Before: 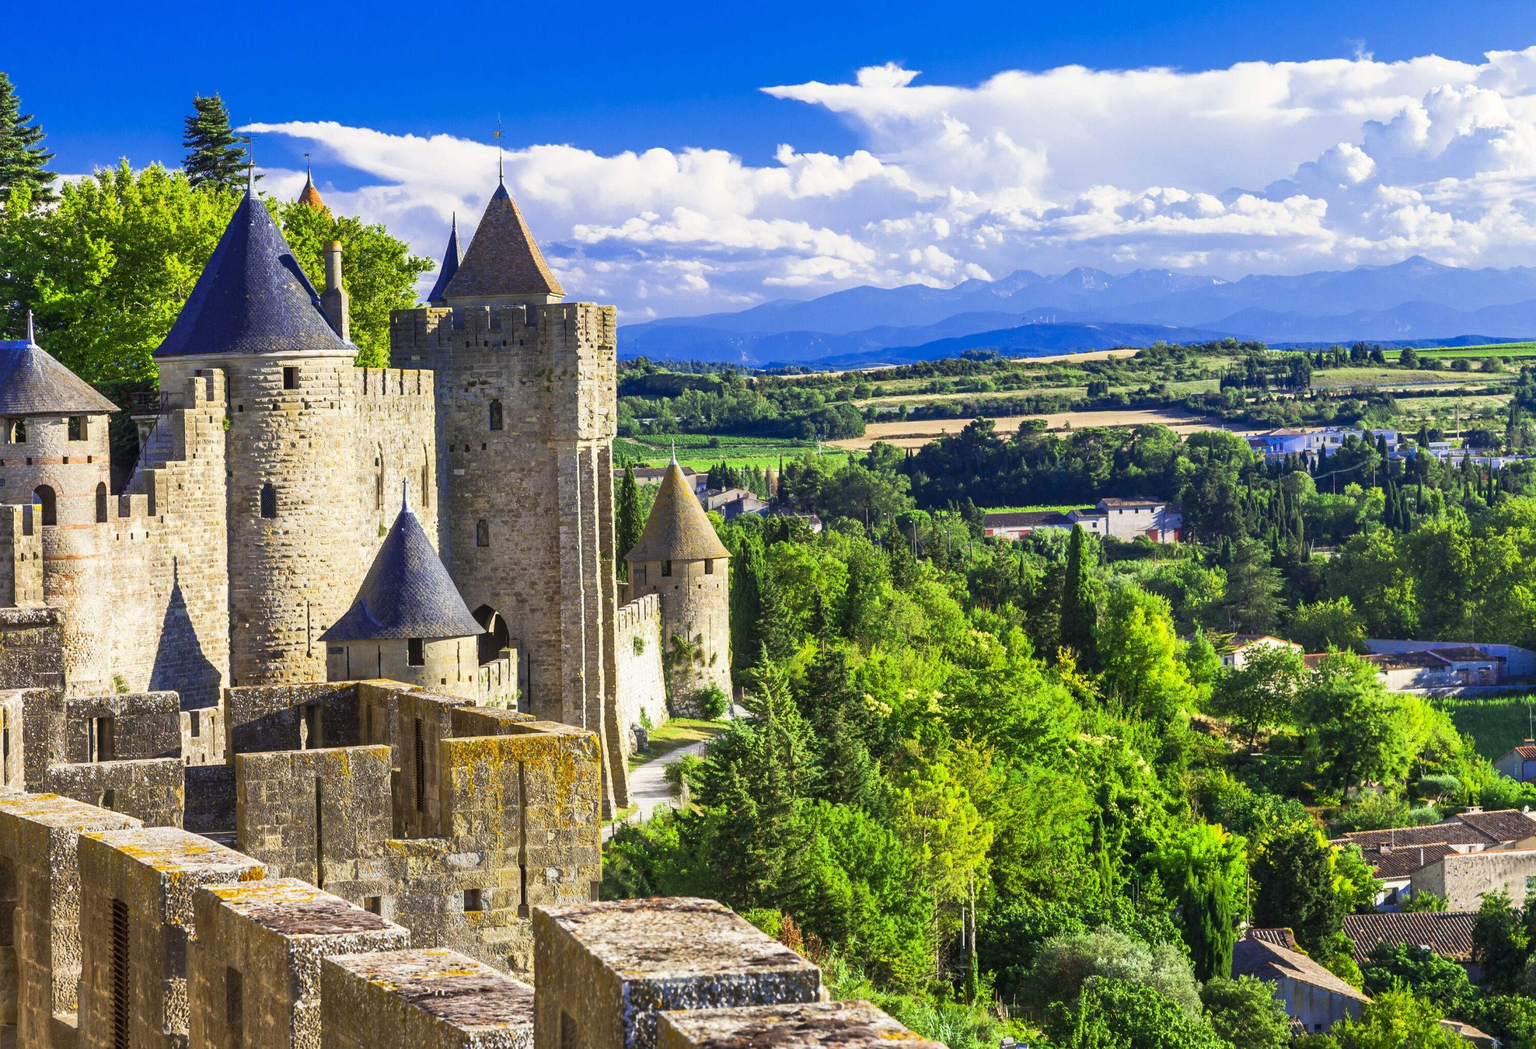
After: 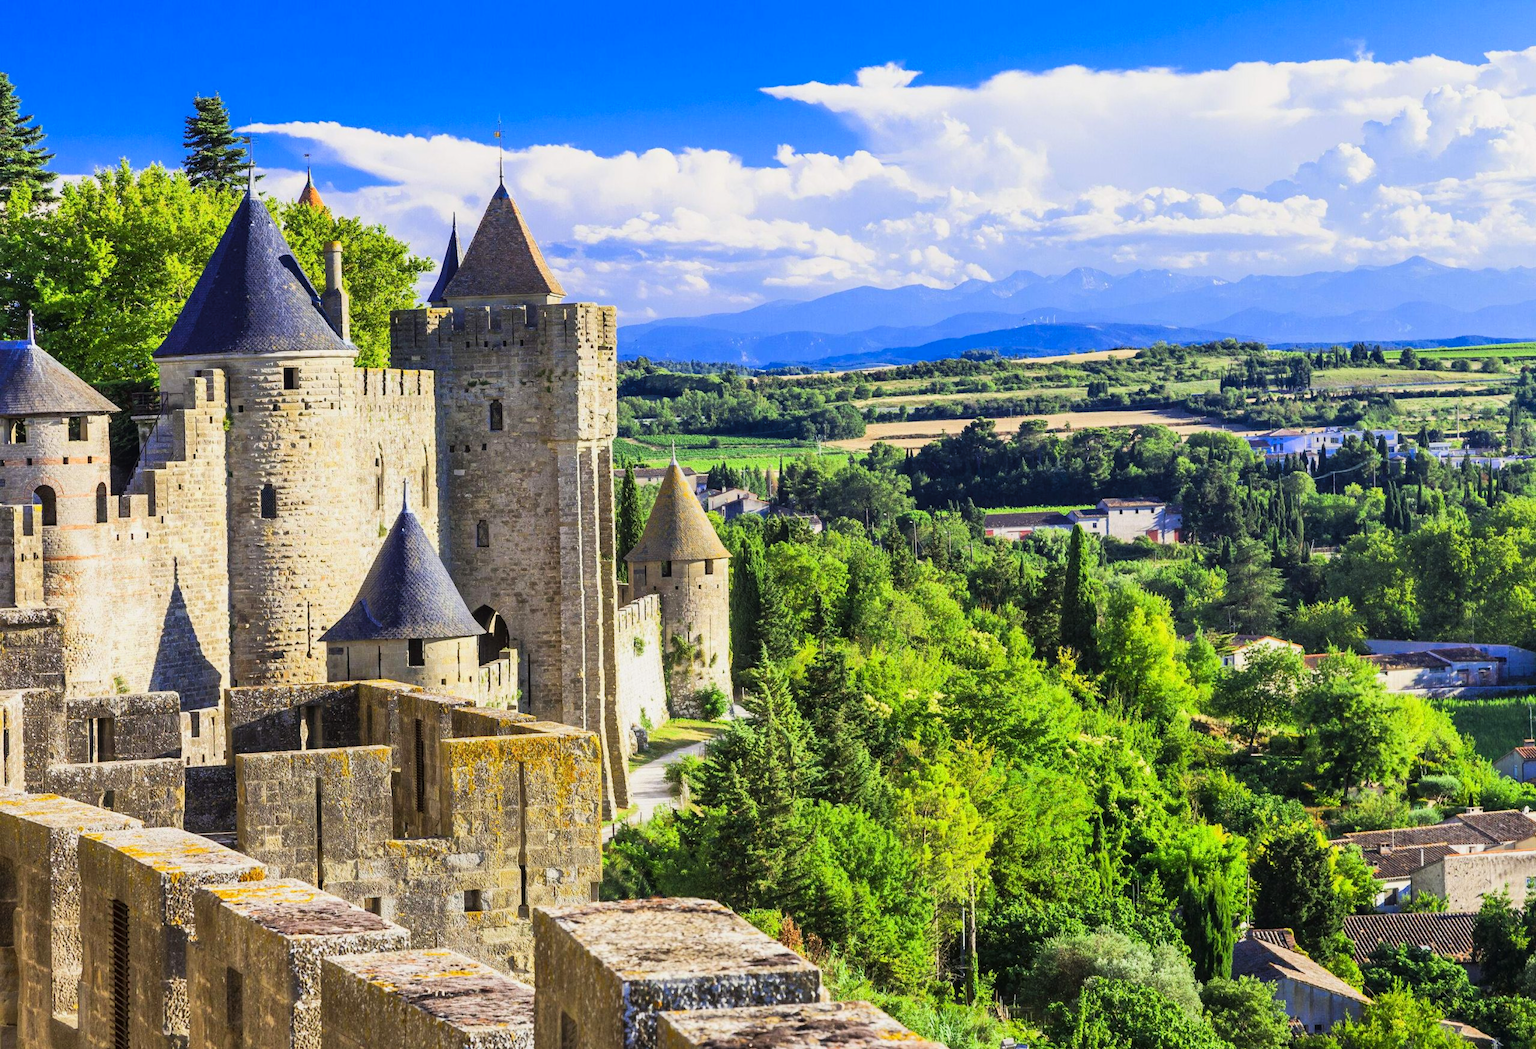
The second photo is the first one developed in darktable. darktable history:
tone curve: curves: ch0 [(0, 0.019) (0.066, 0.043) (0.189, 0.182) (0.368, 0.407) (0.501, 0.564) (0.677, 0.729) (0.851, 0.861) (0.997, 0.959)]; ch1 [(0, 0) (0.187, 0.121) (0.388, 0.346) (0.437, 0.409) (0.474, 0.472) (0.499, 0.501) (0.514, 0.515) (0.542, 0.557) (0.645, 0.686) (0.812, 0.856) (1, 1)]; ch2 [(0, 0) (0.246, 0.214) (0.421, 0.427) (0.459, 0.484) (0.5, 0.504) (0.518, 0.523) (0.529, 0.548) (0.56, 0.576) (0.607, 0.63) (0.744, 0.734) (0.867, 0.821) (0.993, 0.889)], color space Lab, linked channels, preserve colors none
